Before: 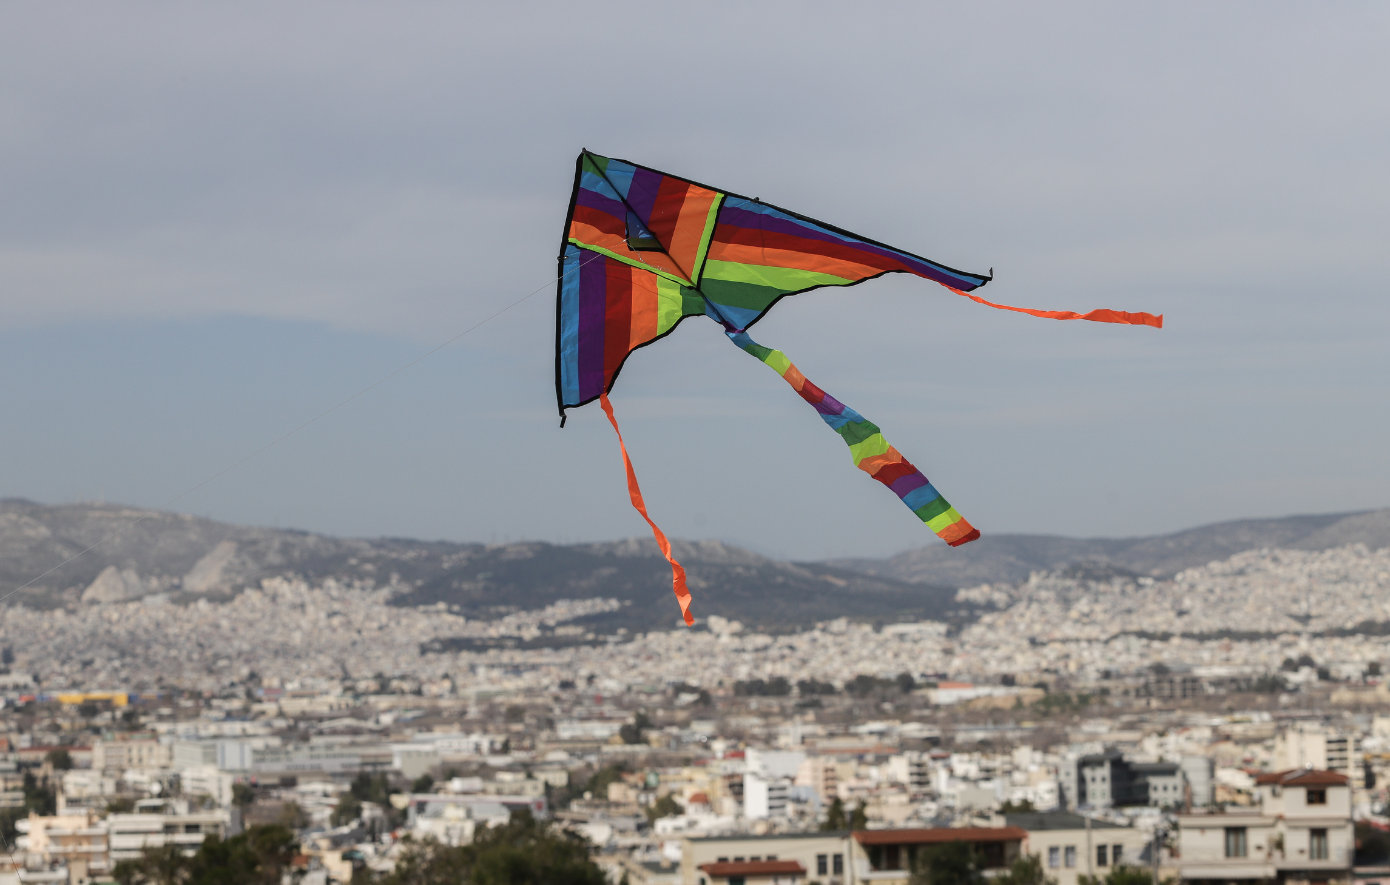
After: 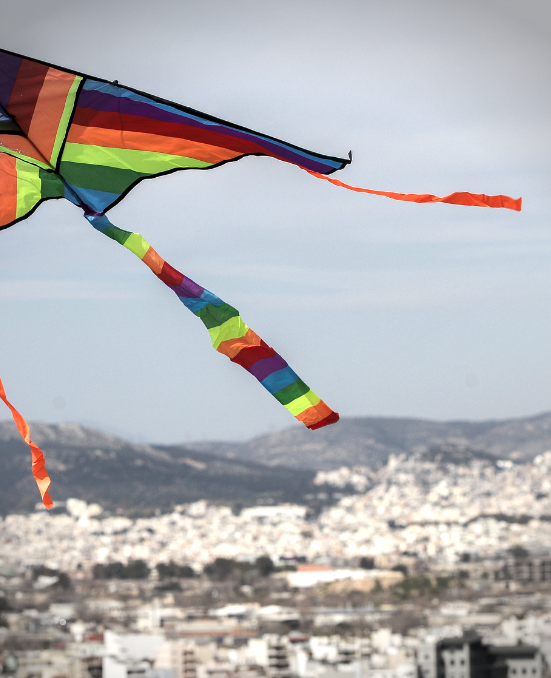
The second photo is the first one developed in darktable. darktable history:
vignetting: fall-off start 88.72%, fall-off radius 43.73%, width/height ratio 1.153
tone equalizer: -8 EV -0.749 EV, -7 EV -0.707 EV, -6 EV -0.59 EV, -5 EV -0.413 EV, -3 EV 0.374 EV, -2 EV 0.6 EV, -1 EV 0.693 EV, +0 EV 0.724 EV
crop: left 46.158%, top 13.282%, right 14.195%, bottom 10.058%
local contrast: mode bilateral grid, contrast 25, coarseness 59, detail 151%, midtone range 0.2
